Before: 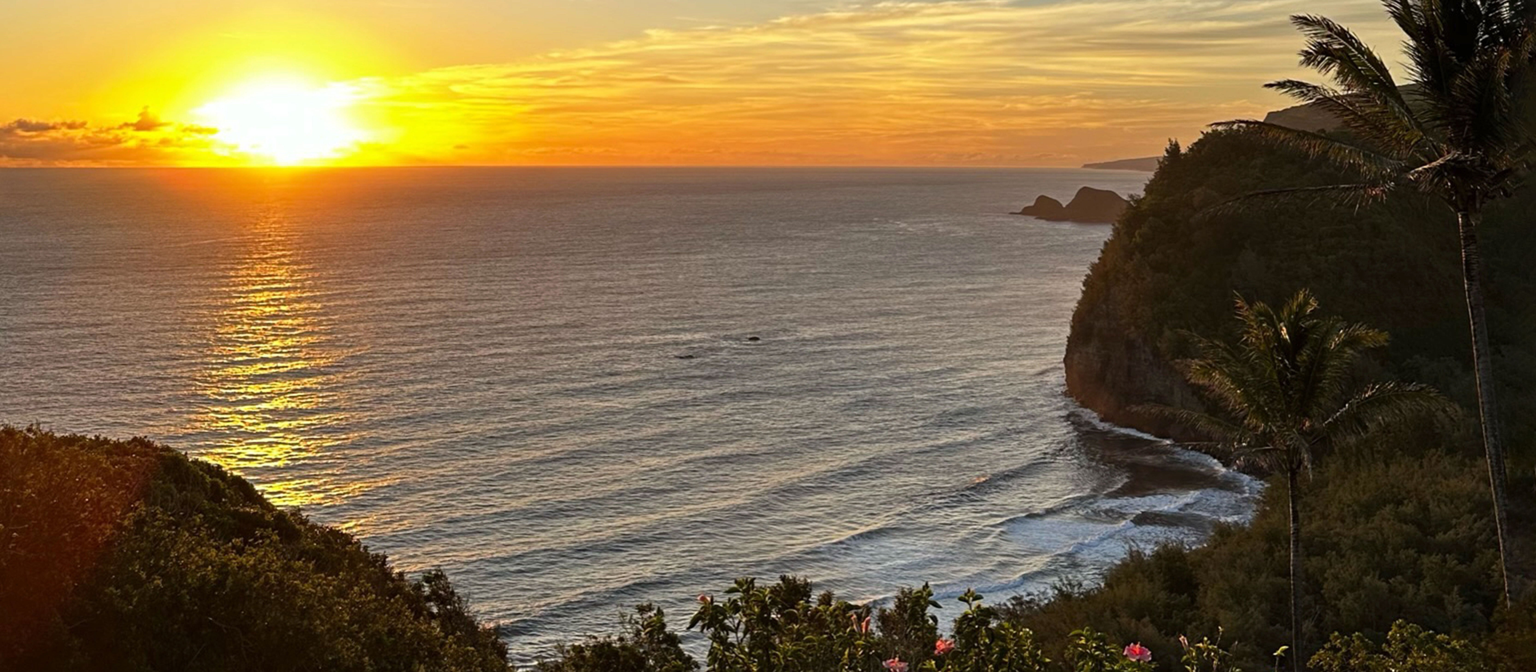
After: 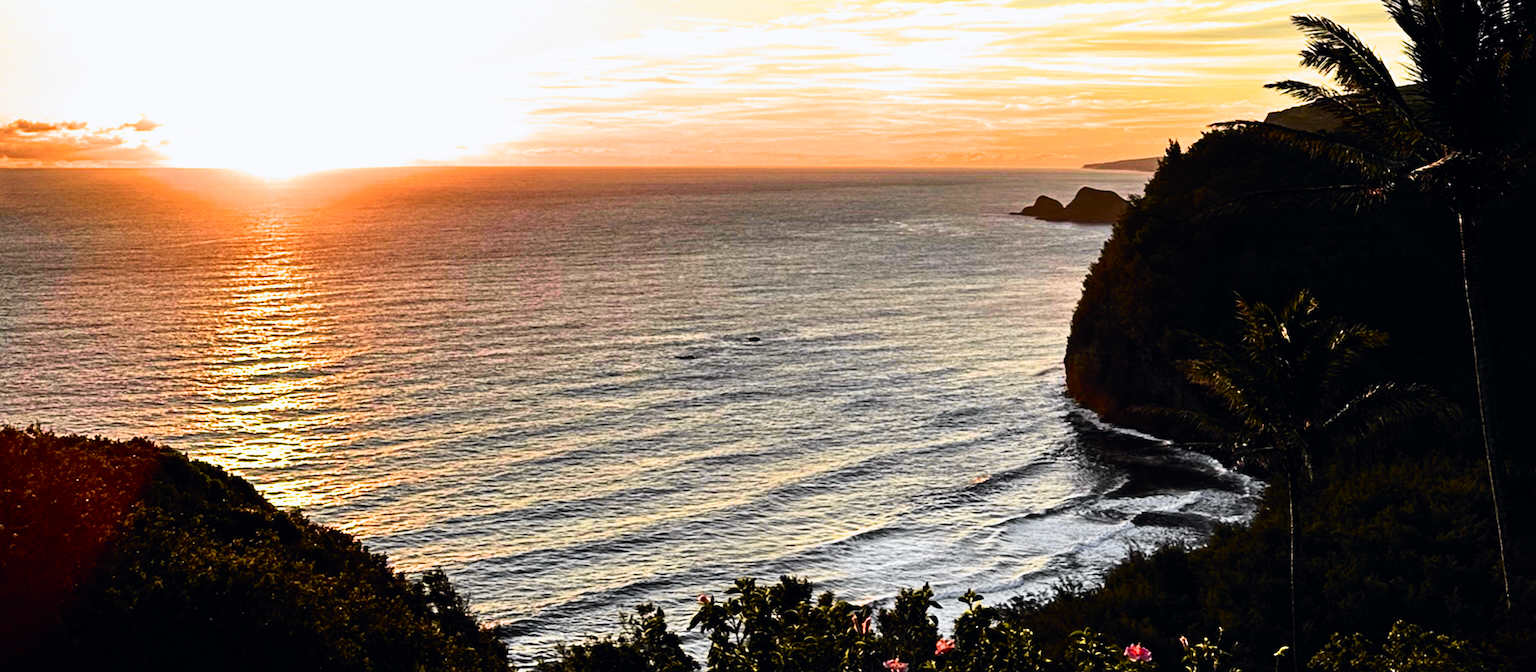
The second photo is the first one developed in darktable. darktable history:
filmic rgb: black relative exposure -9.08 EV, white relative exposure 2.3 EV, hardness 7.49
tone equalizer: -8 EV -0.75 EV, -7 EV -0.7 EV, -6 EV -0.6 EV, -5 EV -0.4 EV, -3 EV 0.4 EV, -2 EV 0.6 EV, -1 EV 0.7 EV, +0 EV 0.75 EV, edges refinement/feathering 500, mask exposure compensation -1.57 EV, preserve details no
tone curve: curves: ch0 [(0, 0) (0.071, 0.047) (0.266, 0.26) (0.491, 0.552) (0.753, 0.818) (1, 0.983)]; ch1 [(0, 0) (0.346, 0.307) (0.408, 0.369) (0.463, 0.443) (0.482, 0.493) (0.502, 0.5) (0.517, 0.518) (0.546, 0.587) (0.588, 0.643) (0.651, 0.709) (1, 1)]; ch2 [(0, 0) (0.346, 0.34) (0.434, 0.46) (0.485, 0.494) (0.5, 0.494) (0.517, 0.503) (0.535, 0.545) (0.583, 0.634) (0.625, 0.686) (1, 1)], color space Lab, independent channels, preserve colors none
